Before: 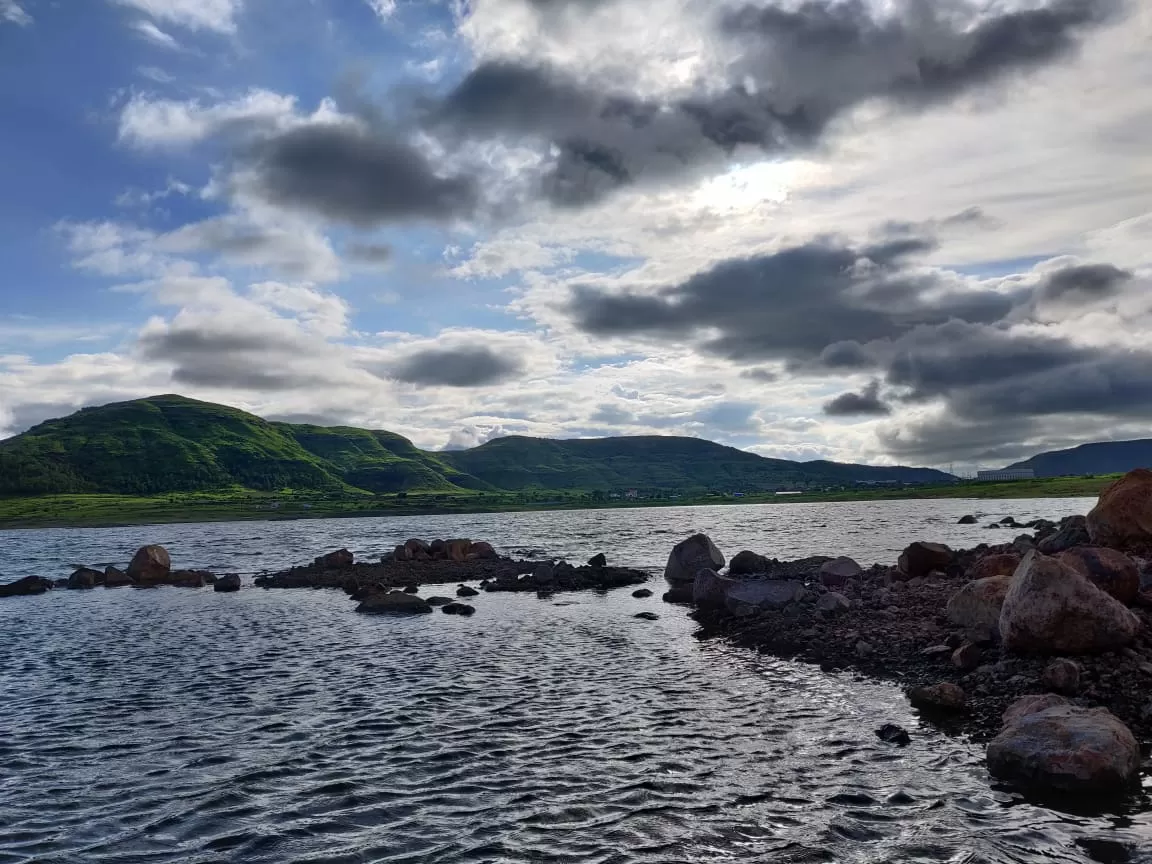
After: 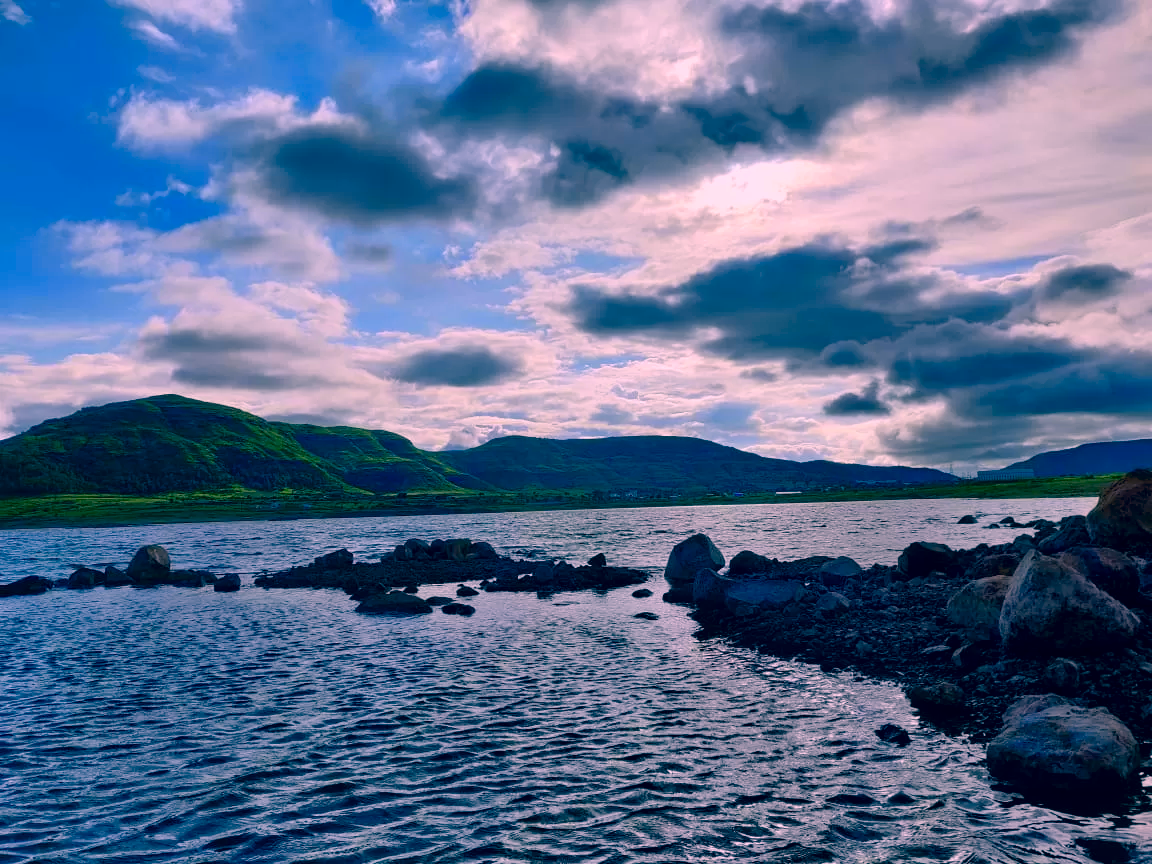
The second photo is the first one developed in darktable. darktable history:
exposure: black level correction 0.009, exposure -0.161 EV, compensate highlight preservation false
shadows and highlights: shadows 29.4, highlights -29.25, low approximation 0.01, soften with gaussian
color correction: highlights a* 16.72, highlights b* 0.222, shadows a* -15.38, shadows b* -13.95, saturation 1.48
